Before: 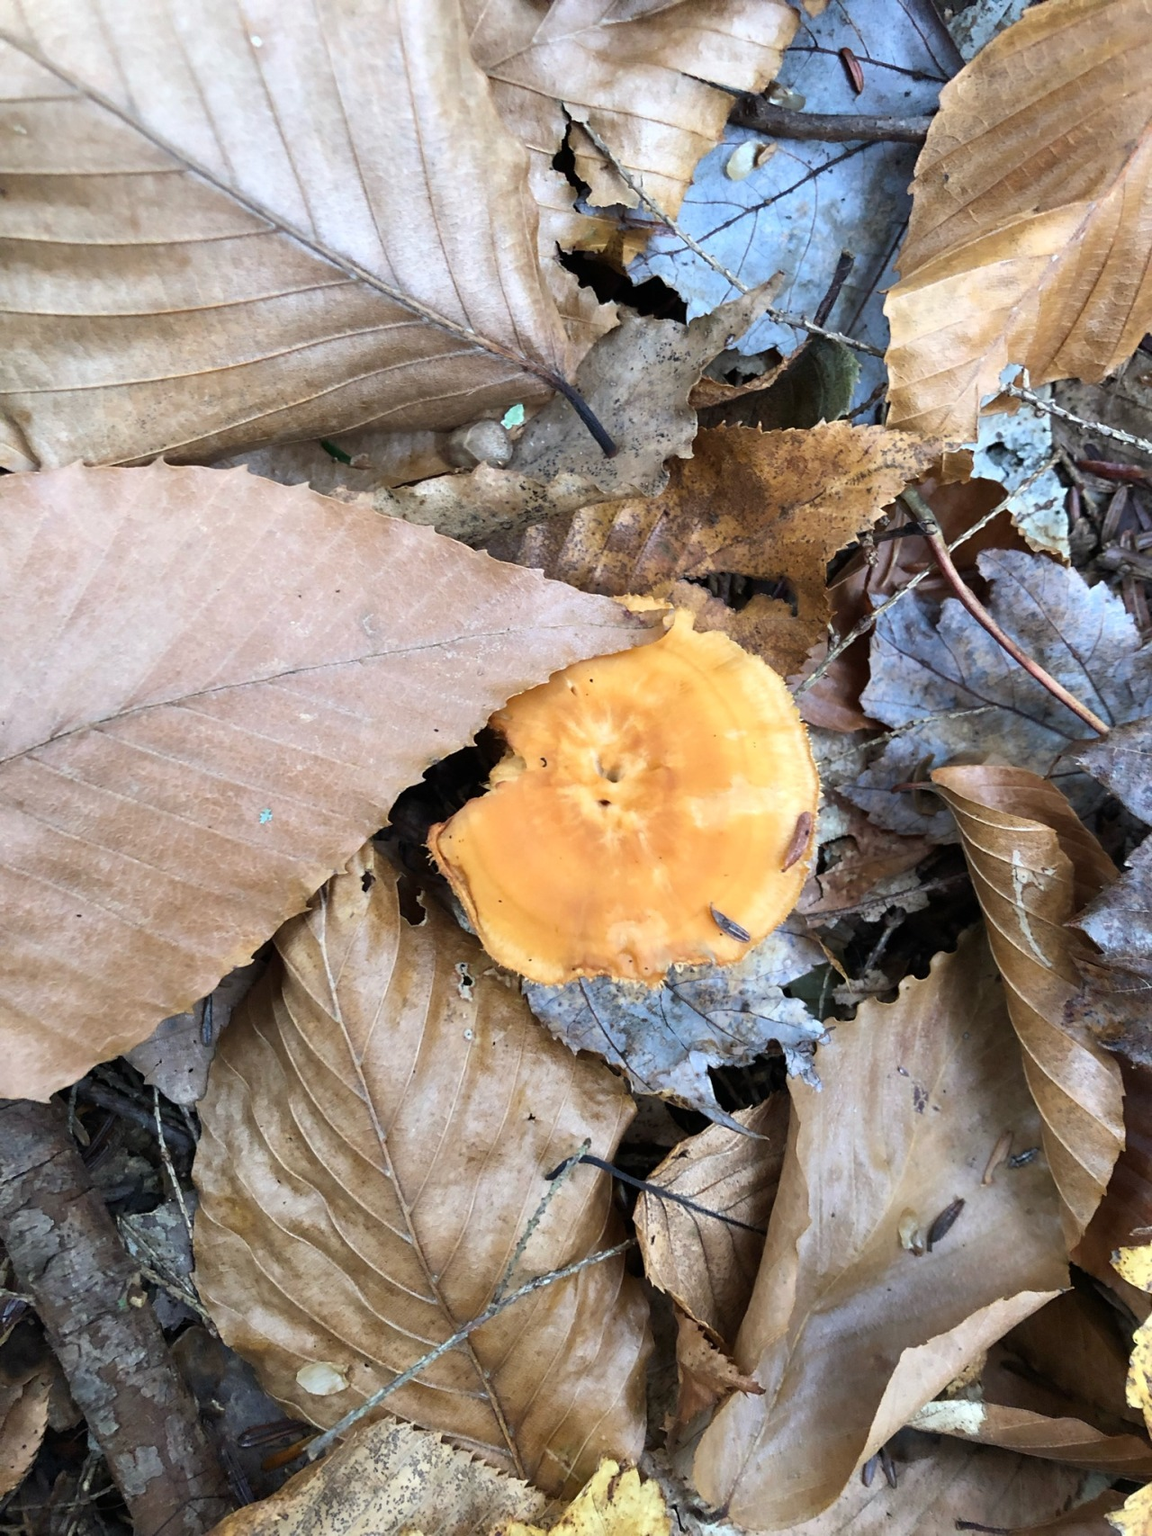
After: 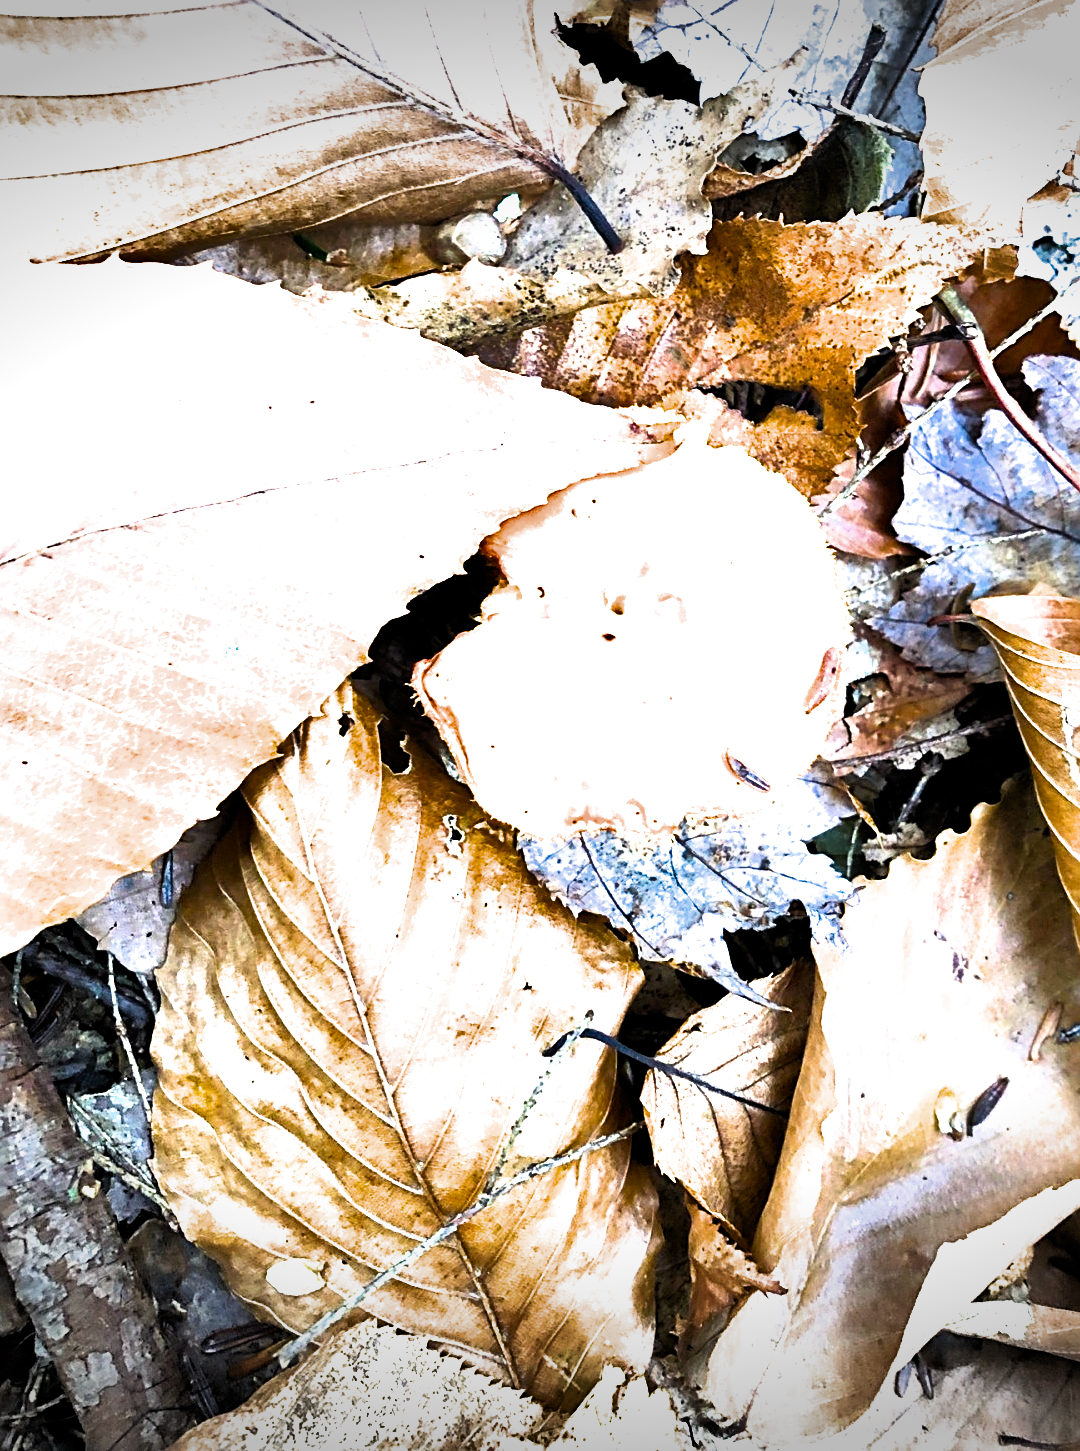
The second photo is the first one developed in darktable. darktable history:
exposure: black level correction 0, exposure 1.197 EV, compensate highlight preservation false
filmic rgb: black relative exposure -8.68 EV, white relative exposure 2.64 EV, target black luminance 0%, target white luminance 99.933%, hardness 6.26, latitude 74.35%, contrast 1.323, highlights saturation mix -6.31%, color science v6 (2022)
color balance rgb: linear chroma grading › global chroma 15.12%, perceptual saturation grading › global saturation 30.217%, perceptual brilliance grading › highlights 9.706%, perceptual brilliance grading › shadows -5.065%, global vibrance 32.826%
sharpen: radius 3.094
vignetting: fall-off start 99.81%, width/height ratio 1.321
shadows and highlights: low approximation 0.01, soften with gaussian
crop and rotate: left 4.931%, top 14.951%, right 10.649%
tone equalizer: edges refinement/feathering 500, mask exposure compensation -1.57 EV, preserve details no
